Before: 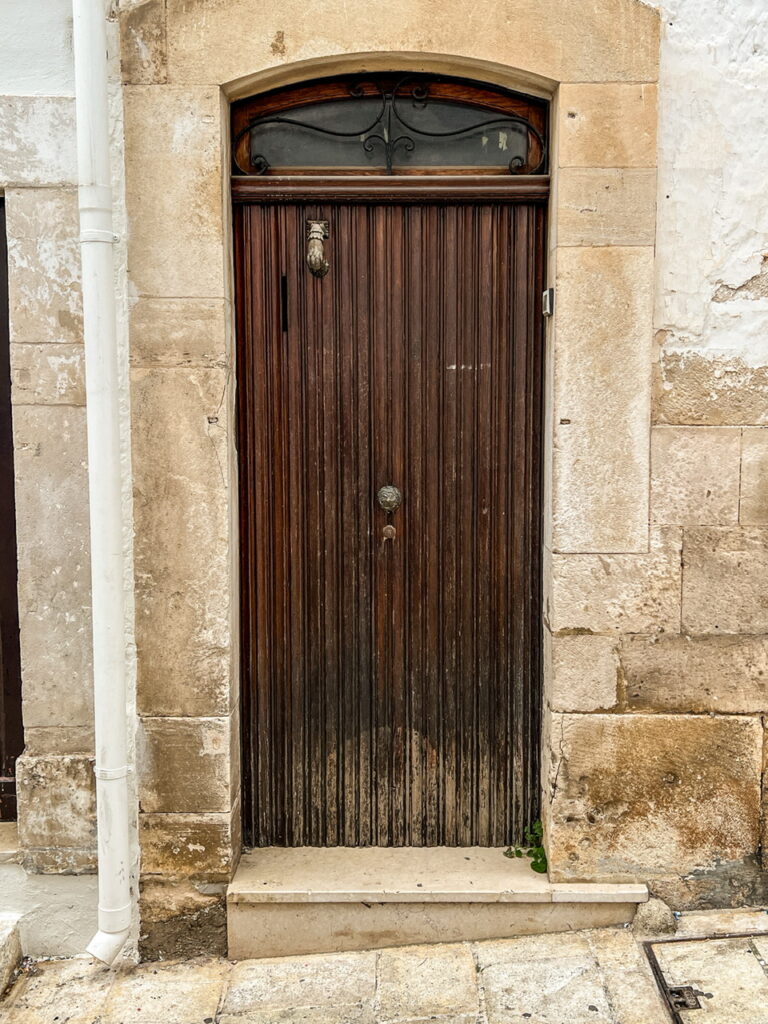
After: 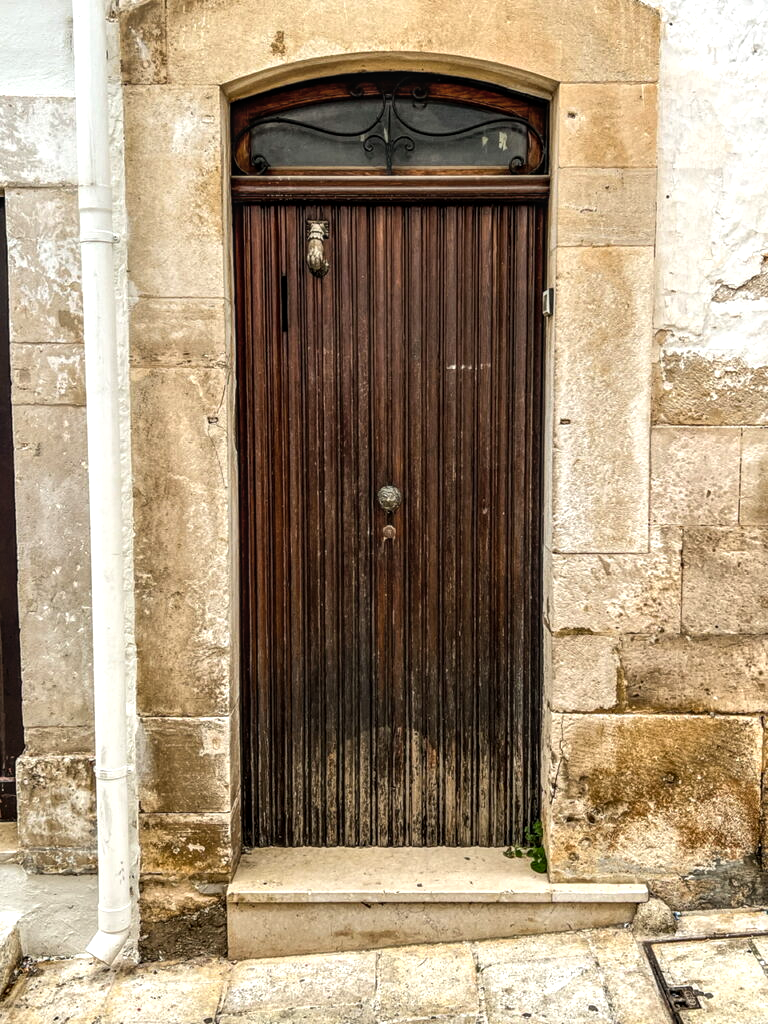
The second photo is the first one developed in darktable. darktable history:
local contrast: detail 130%
color balance rgb: linear chroma grading › global chroma 10%, global vibrance 10%, contrast 15%, saturation formula JzAzBz (2021)
levels: mode automatic, black 0.023%, white 99.97%, levels [0.062, 0.494, 0.925]
